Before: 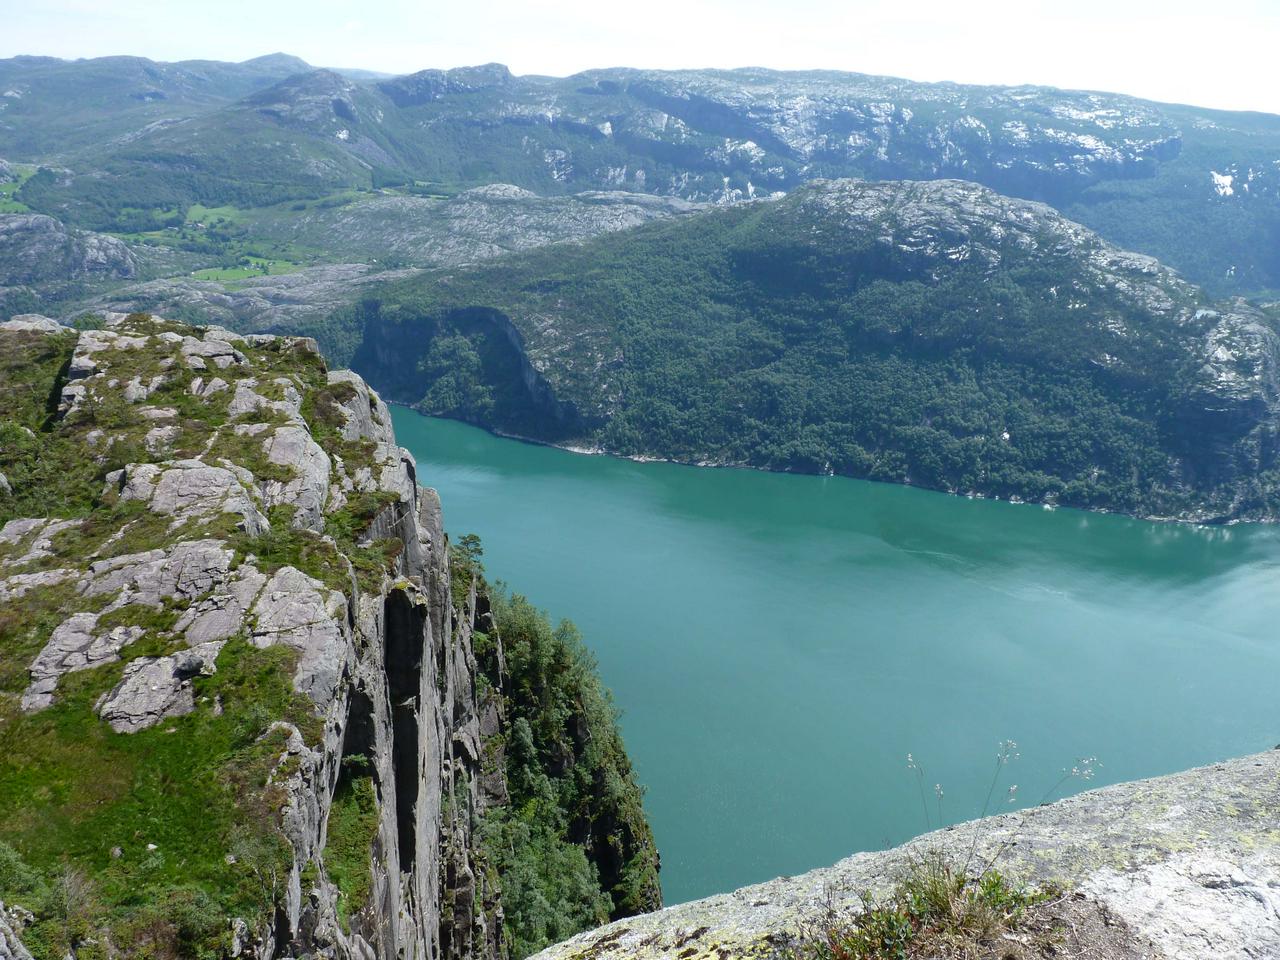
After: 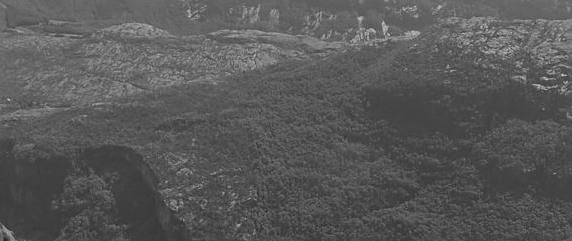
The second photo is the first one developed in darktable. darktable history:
sharpen: on, module defaults
crop: left 28.64%, top 16.832%, right 26.637%, bottom 58.055%
monochrome: on, module defaults
base curve: curves: ch0 [(0, 0) (0.989, 0.992)], preserve colors none
colorize: hue 41.44°, saturation 22%, source mix 60%, lightness 10.61%
